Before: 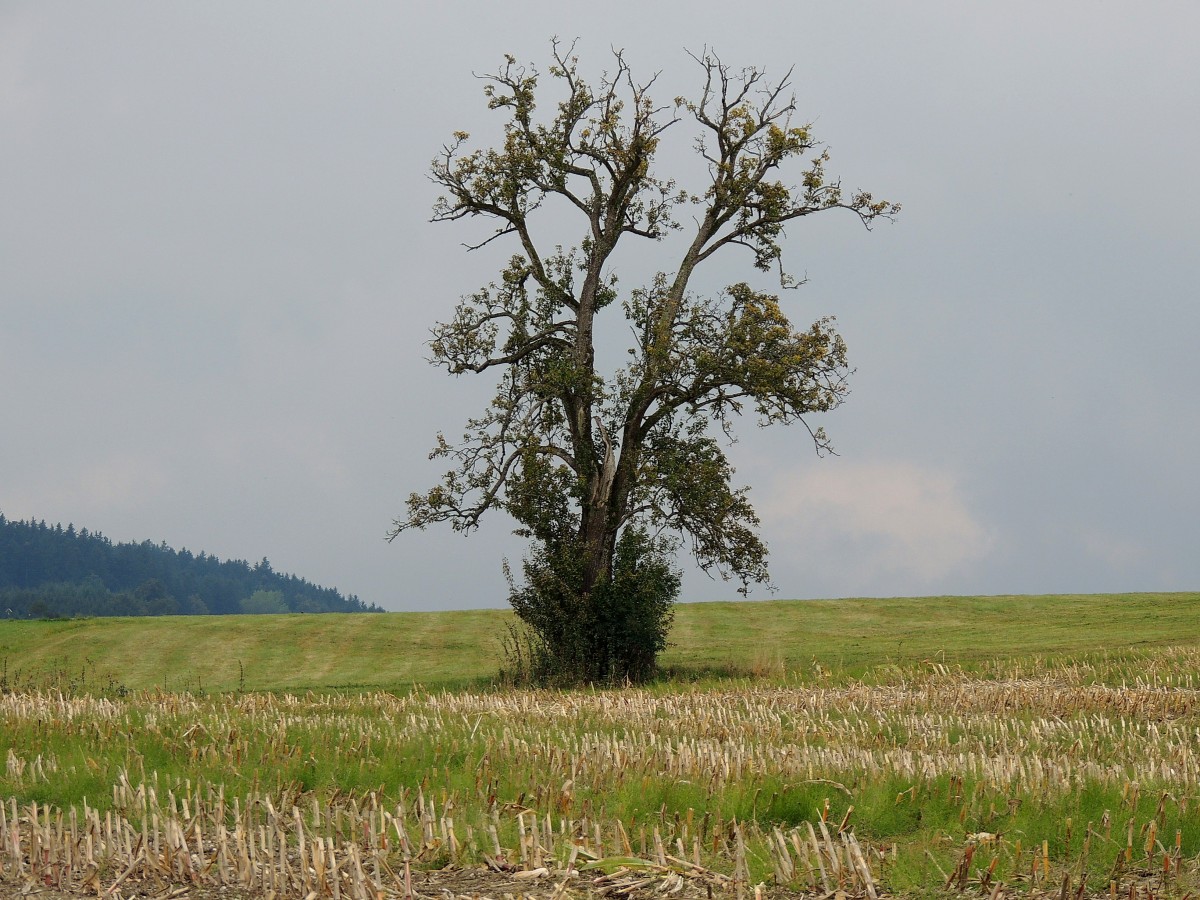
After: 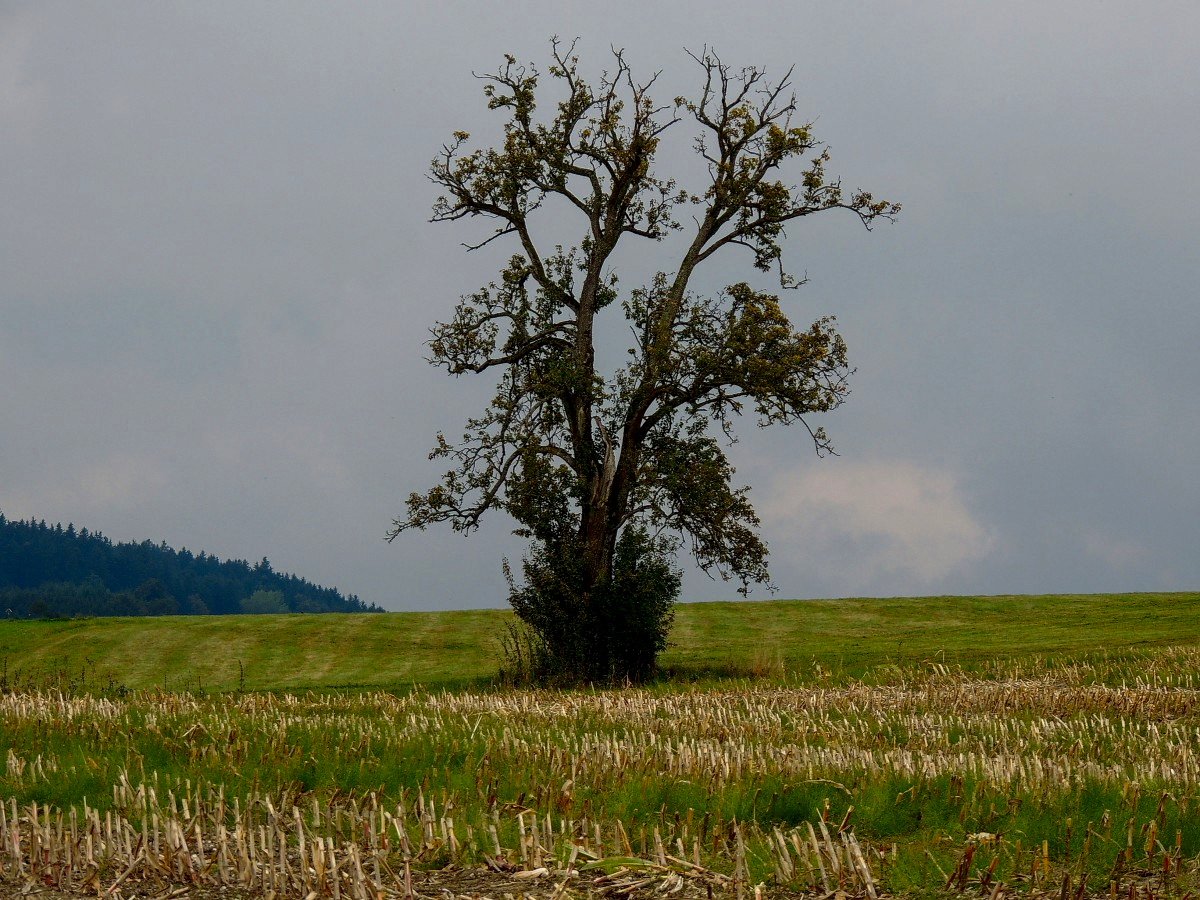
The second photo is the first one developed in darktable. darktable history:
contrast brightness saturation: brightness -0.251, saturation 0.2
local contrast: on, module defaults
